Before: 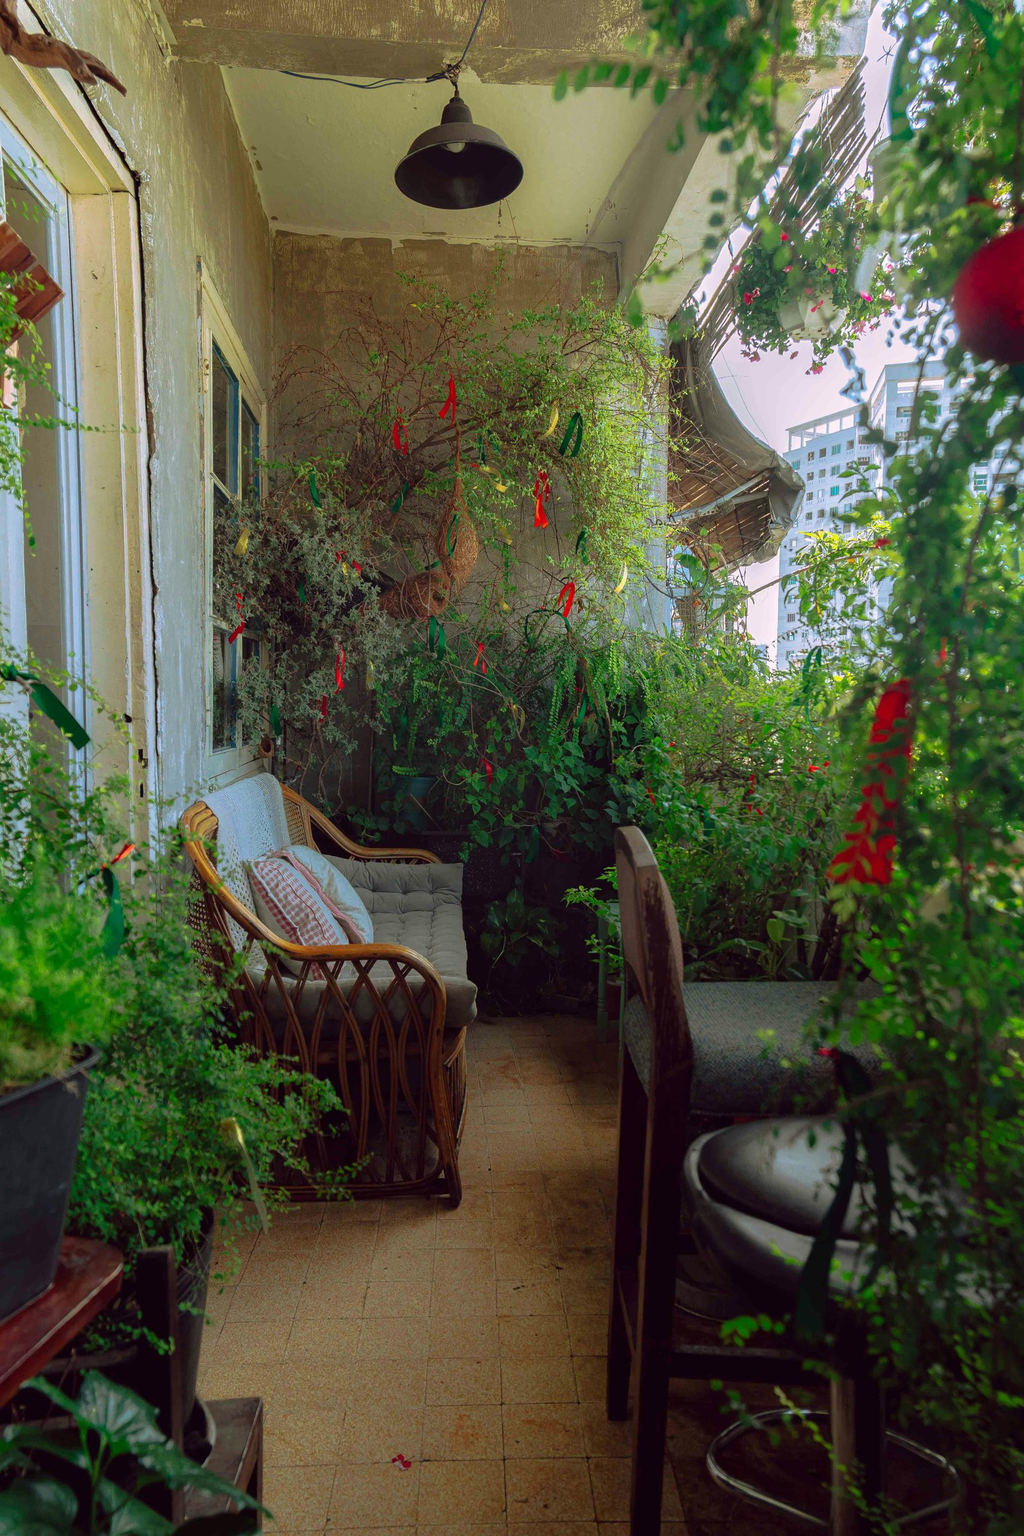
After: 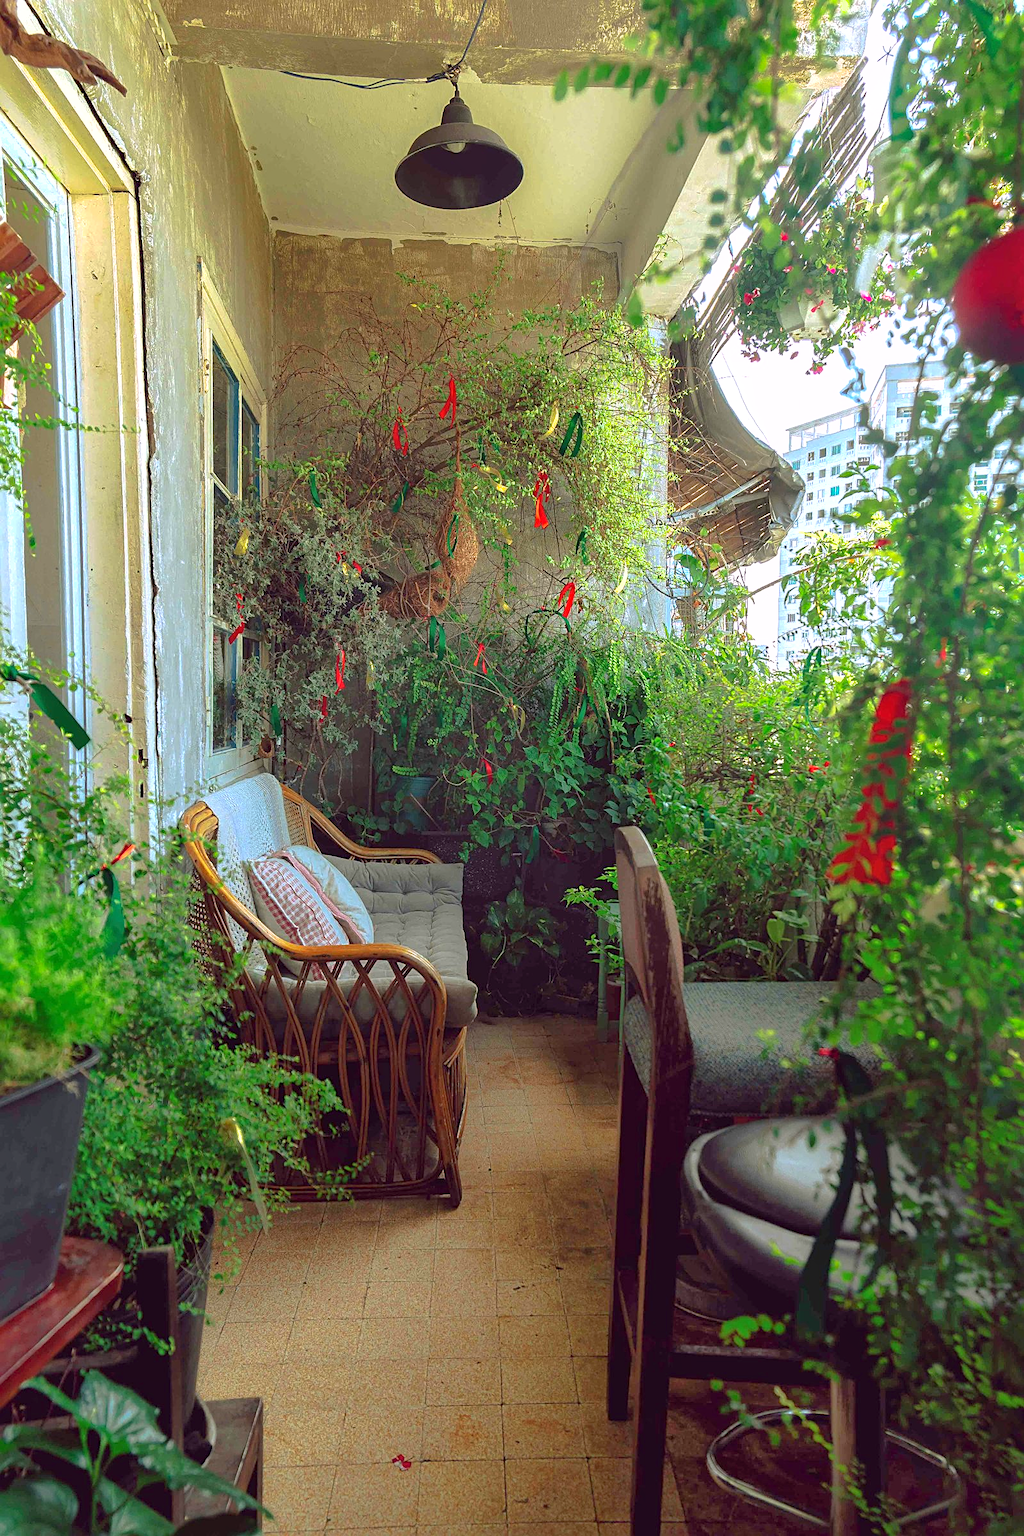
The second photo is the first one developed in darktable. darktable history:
sharpen: on, module defaults
exposure: black level correction 0, exposure 0.89 EV, compensate highlight preservation false
shadows and highlights: on, module defaults
